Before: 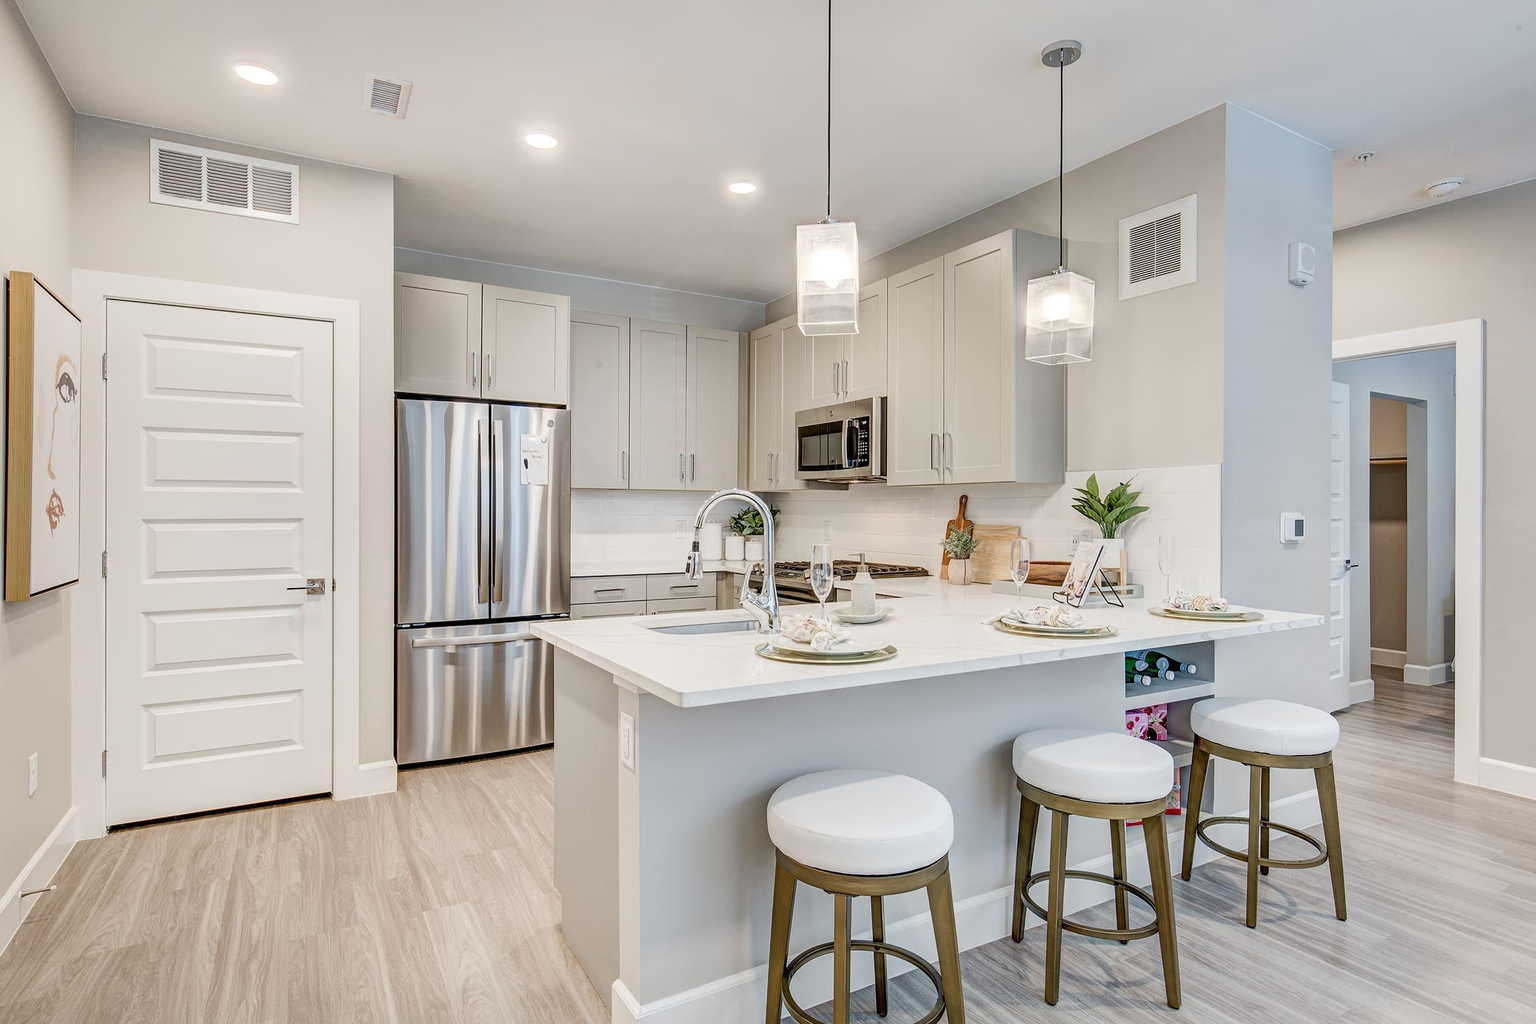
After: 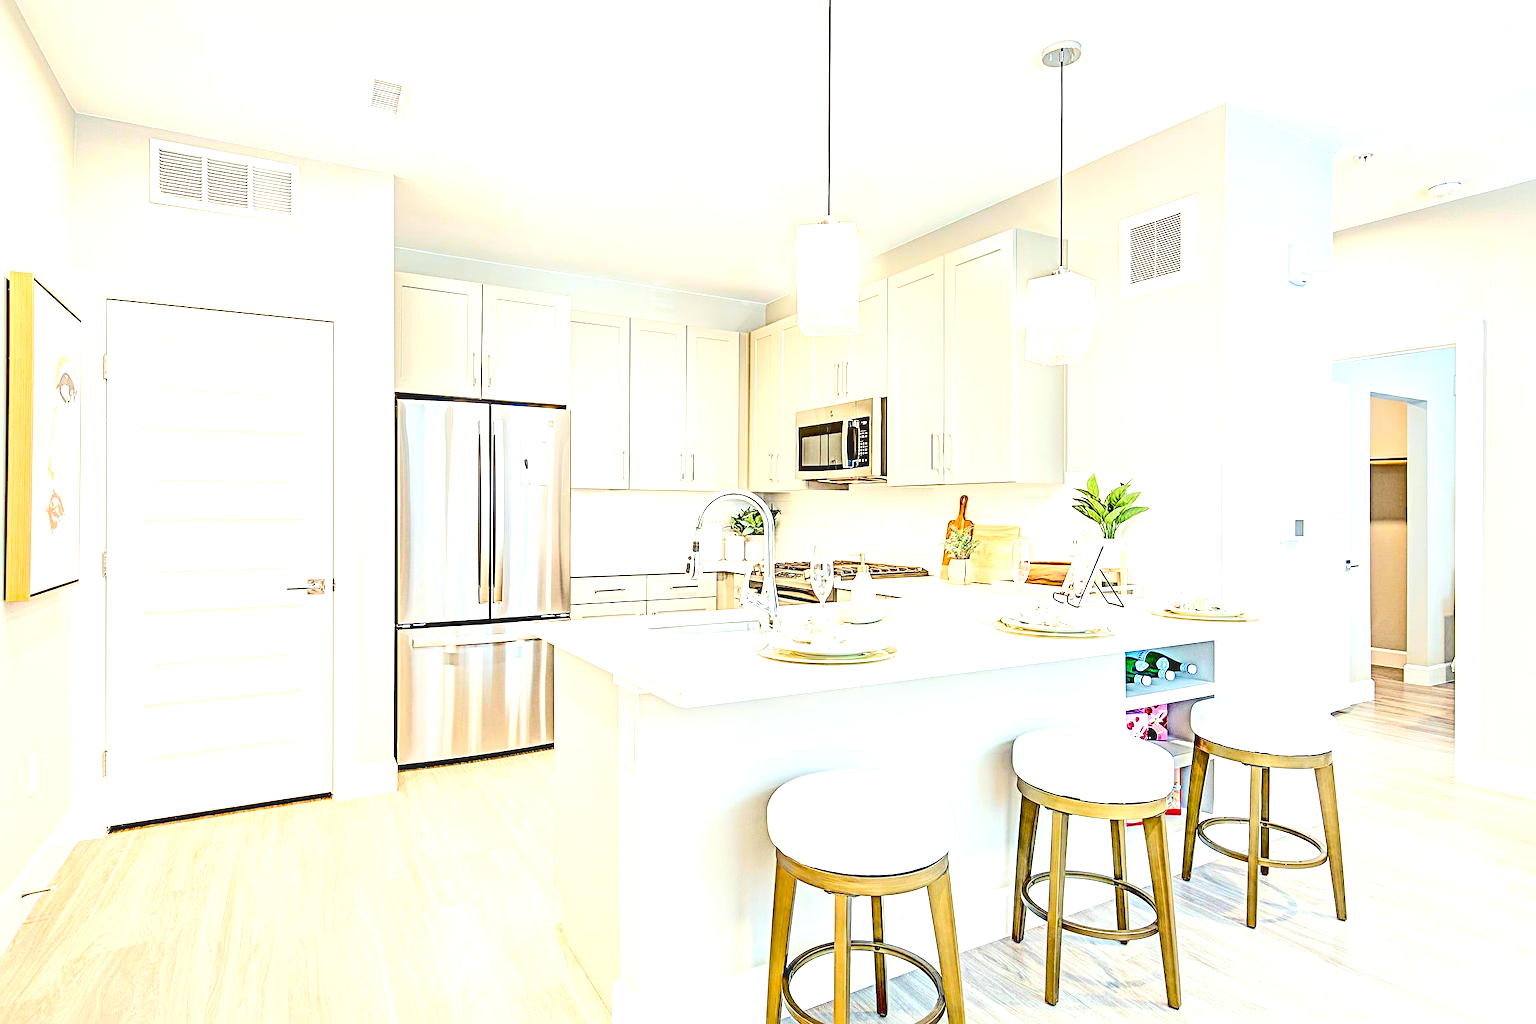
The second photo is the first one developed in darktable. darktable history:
color correction: highlights a* -4.65, highlights b* 5.05, saturation 0.941
tone curve: curves: ch0 [(0, 0.11) (0.181, 0.223) (0.405, 0.46) (0.456, 0.528) (0.634, 0.728) (0.877, 0.89) (0.984, 0.935)]; ch1 [(0, 0.052) (0.443, 0.43) (0.492, 0.485) (0.566, 0.579) (0.595, 0.625) (0.608, 0.654) (0.65, 0.708) (1, 0.961)]; ch2 [(0, 0) (0.33, 0.301) (0.421, 0.443) (0.447, 0.489) (0.495, 0.492) (0.537, 0.57) (0.586, 0.591) (0.663, 0.686) (1, 1)], color space Lab, linked channels
contrast brightness saturation: contrast -0.019, brightness -0.014, saturation 0.041
color balance rgb: highlights gain › luminance 1.292%, highlights gain › chroma 0.323%, highlights gain › hue 43.55°, perceptual saturation grading › global saturation 19.731%, global vibrance 9.877%
exposure: black level correction 0.001, exposure 1.997 EV, compensate highlight preservation false
sharpen: radius 3.994
